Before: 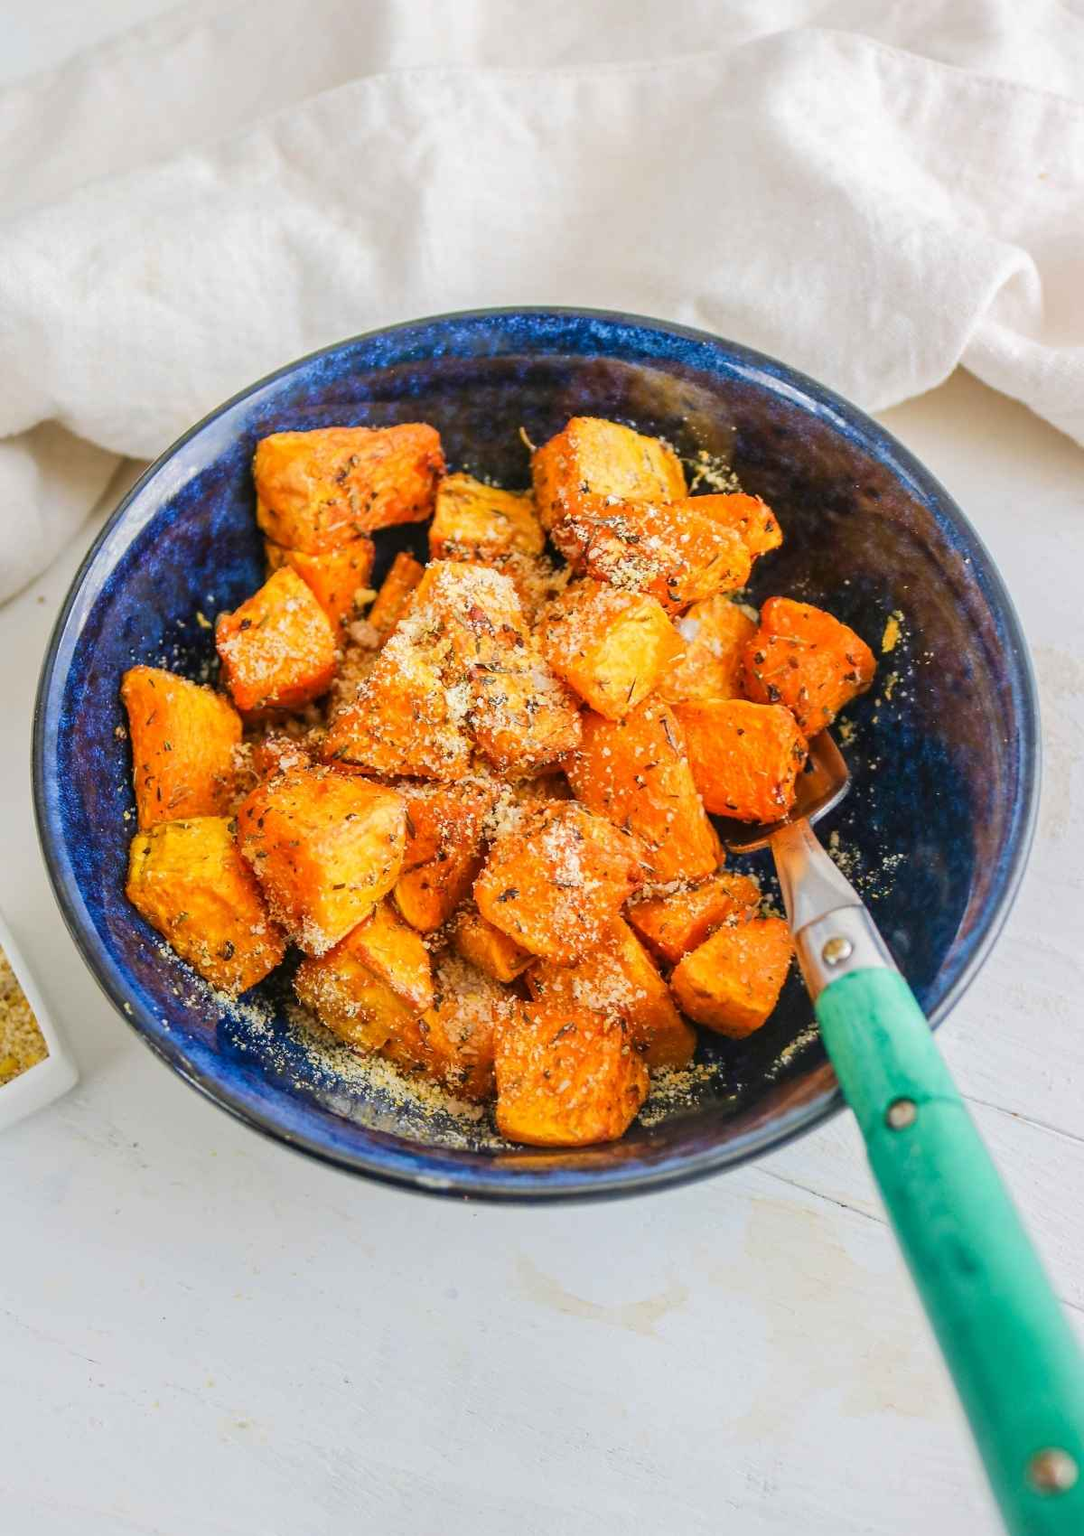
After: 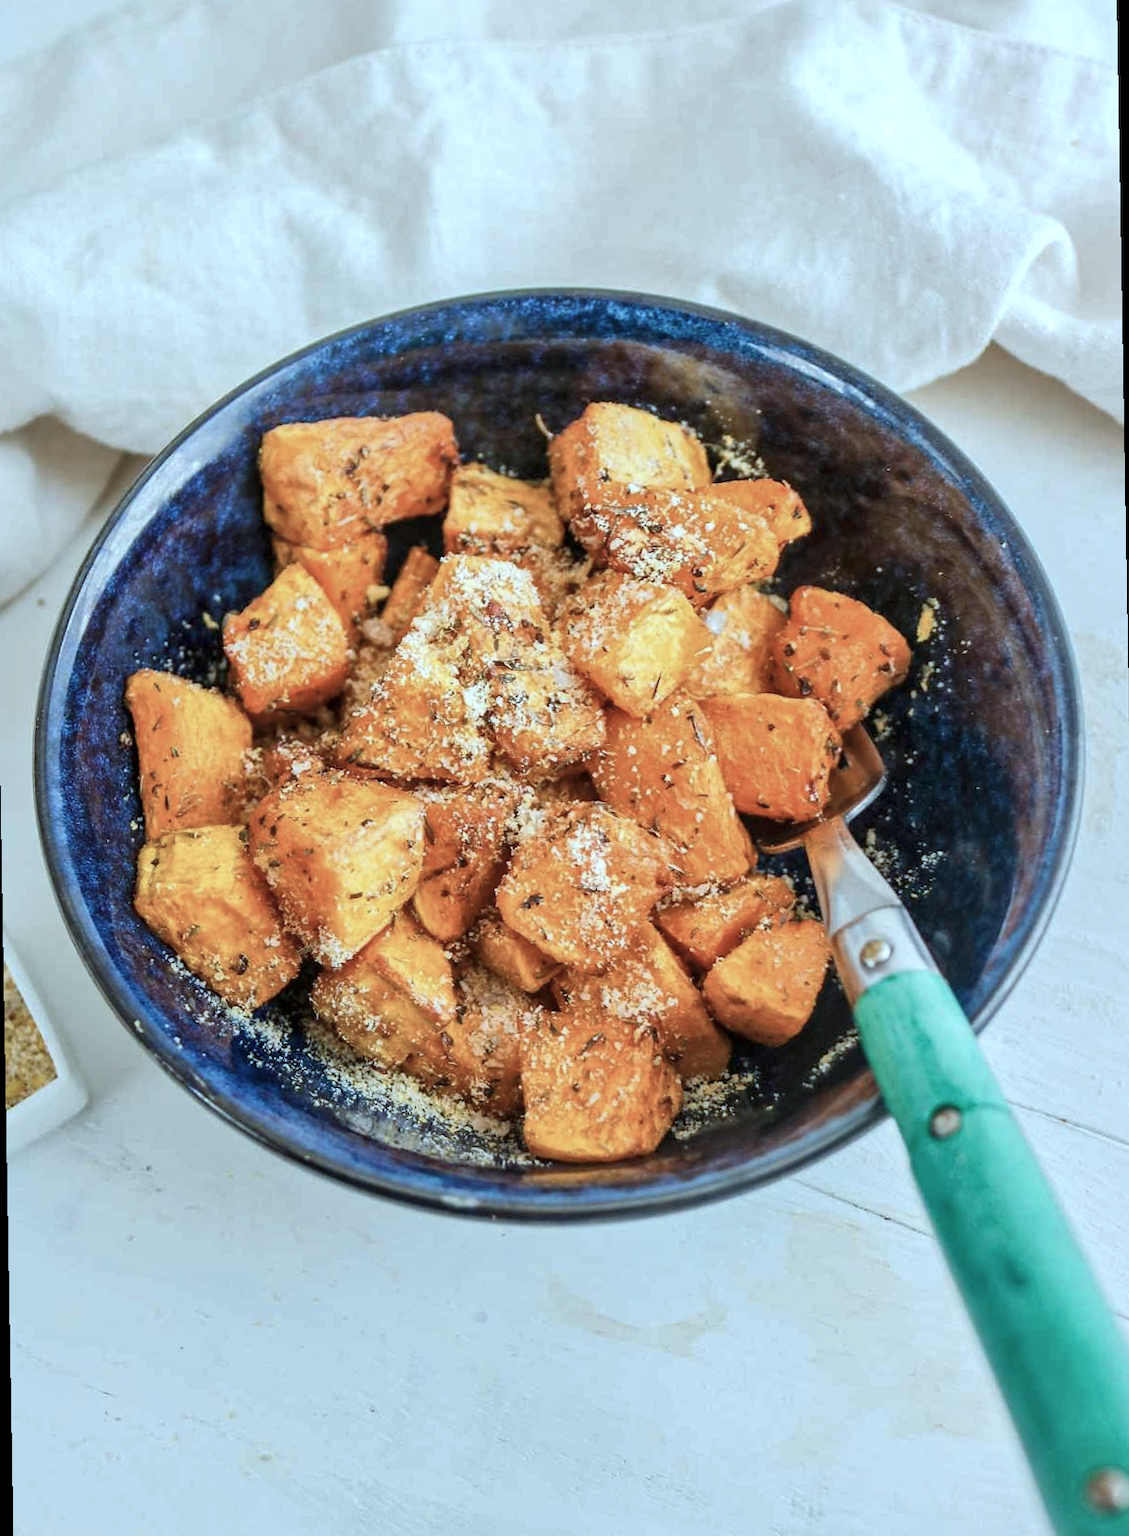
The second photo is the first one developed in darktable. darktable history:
rotate and perspective: rotation -1°, crop left 0.011, crop right 0.989, crop top 0.025, crop bottom 0.975
color correction: highlights a* -12.64, highlights b* -18.1, saturation 0.7
local contrast: mode bilateral grid, contrast 20, coarseness 50, detail 140%, midtone range 0.2
